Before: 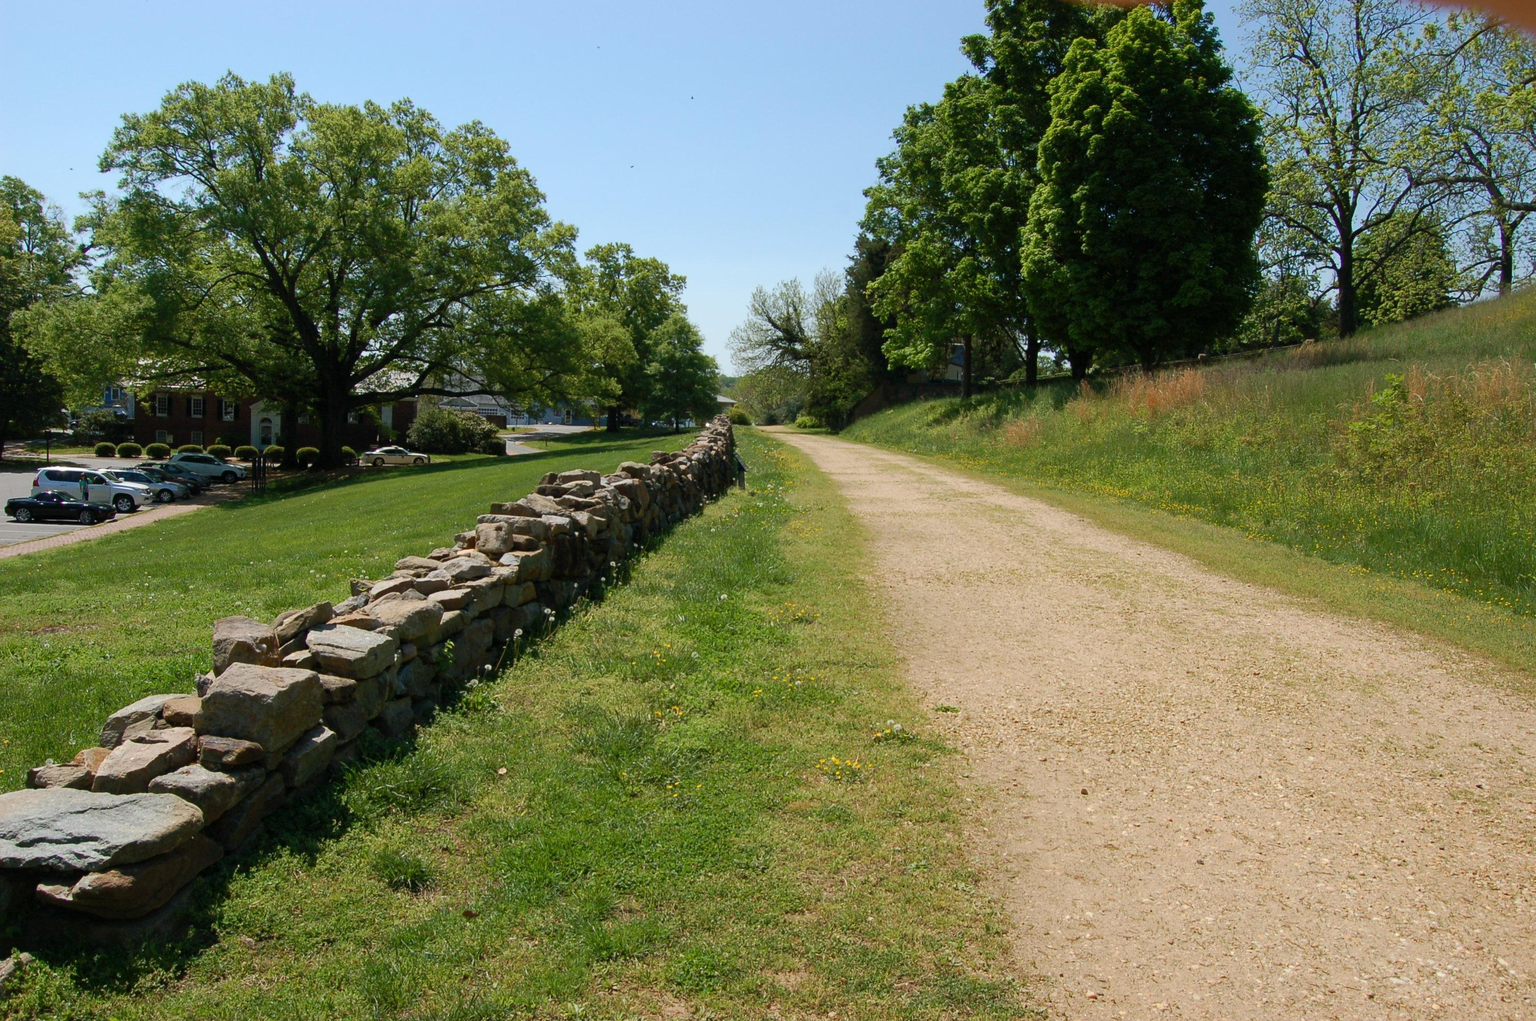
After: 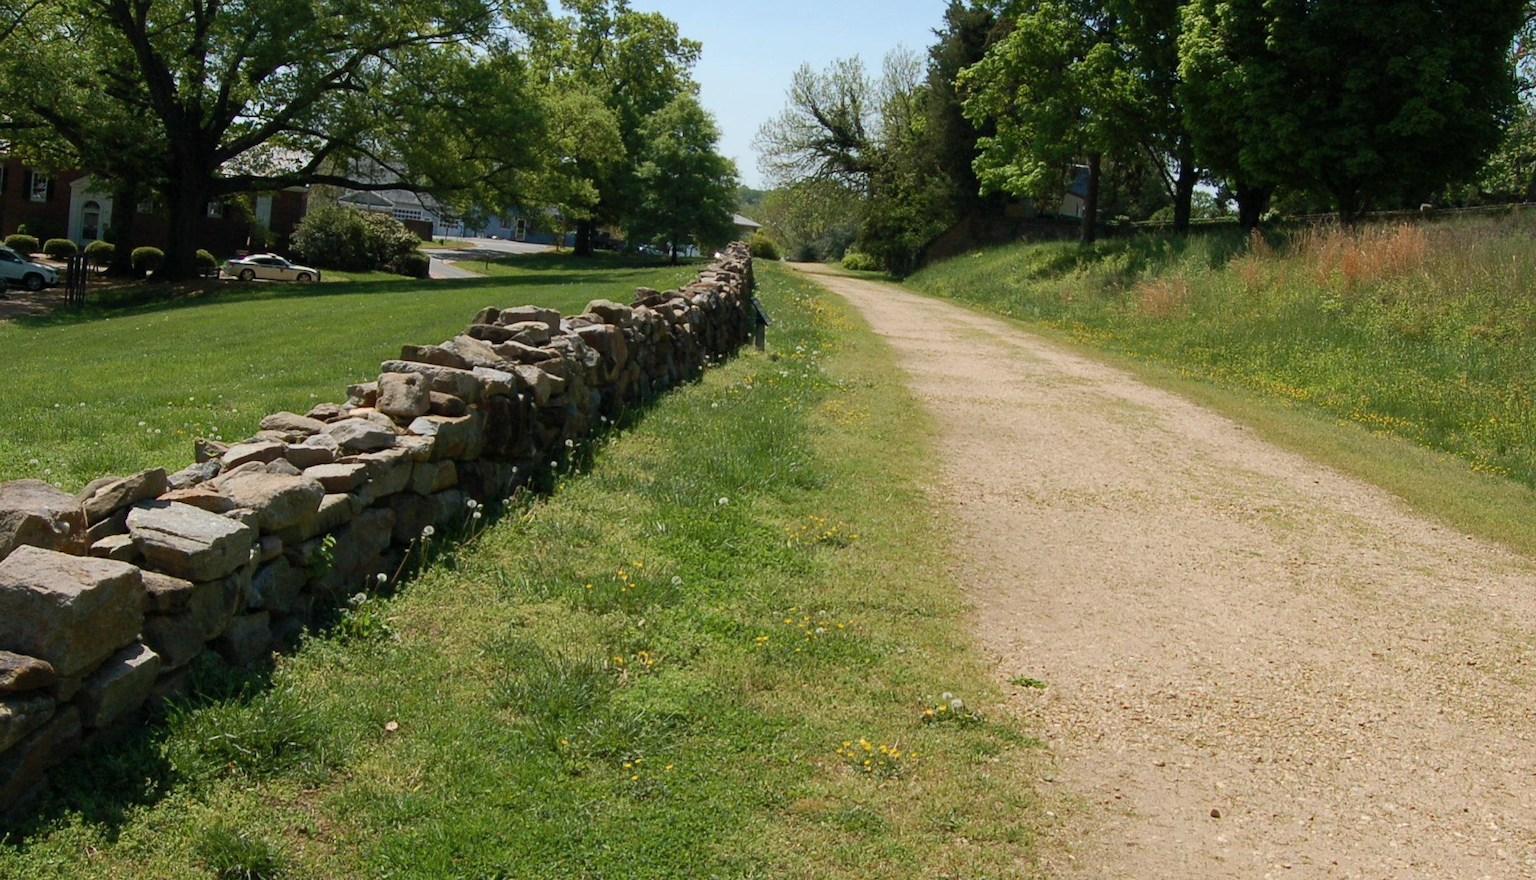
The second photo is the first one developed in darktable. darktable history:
crop and rotate: angle -4.04°, left 9.881%, top 20.951%, right 12.504%, bottom 12.146%
contrast brightness saturation: saturation -0.067
